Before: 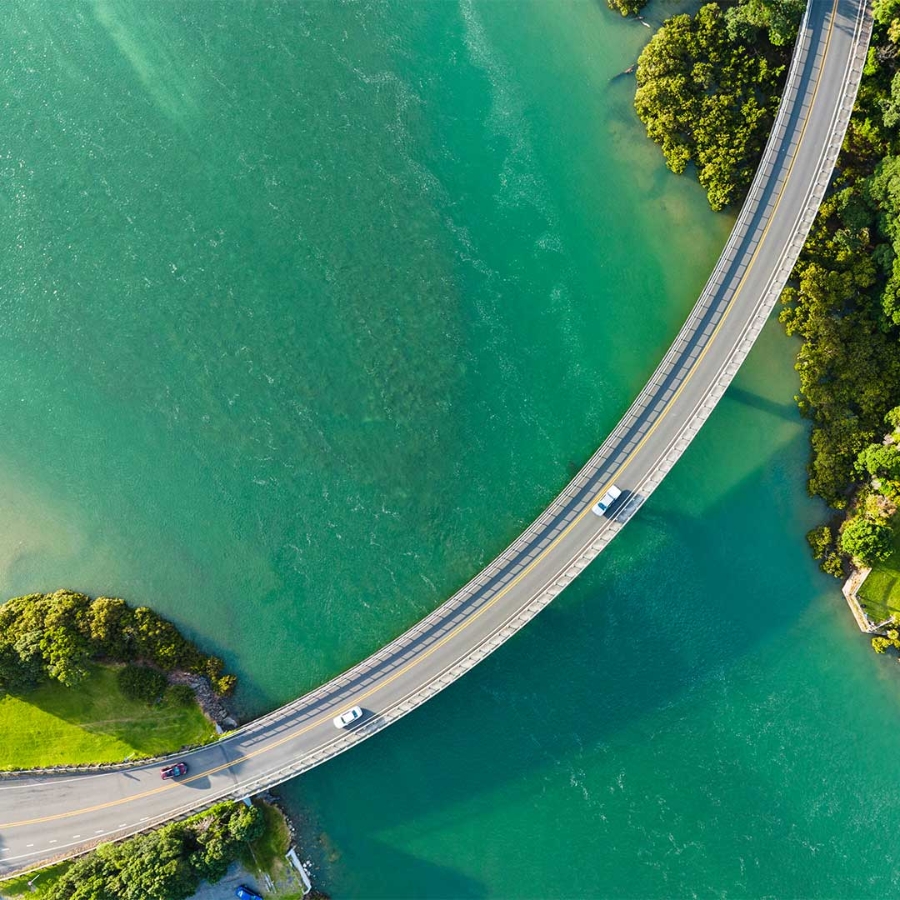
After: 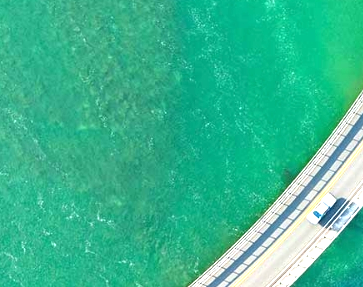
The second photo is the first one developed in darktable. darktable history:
crop: left 31.774%, top 32.481%, right 27.81%, bottom 35.61%
exposure: black level correction 0, exposure 1.105 EV, compensate highlight preservation false
